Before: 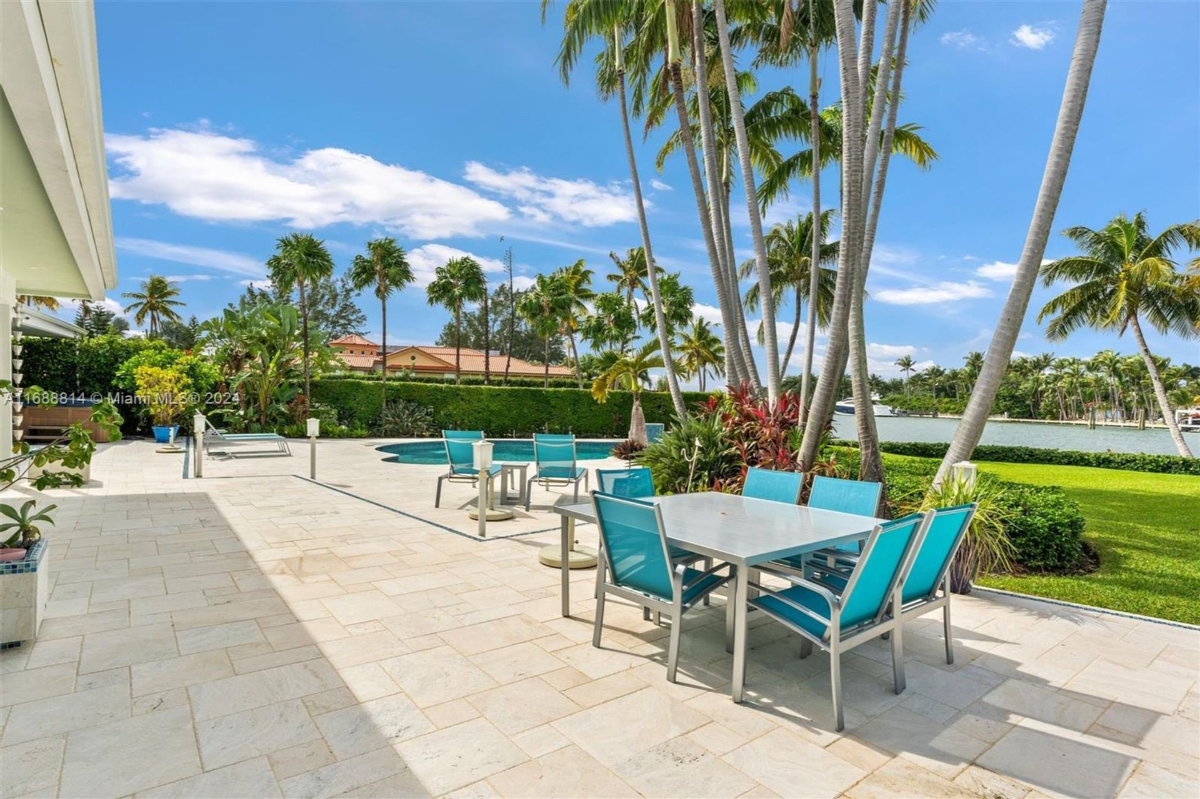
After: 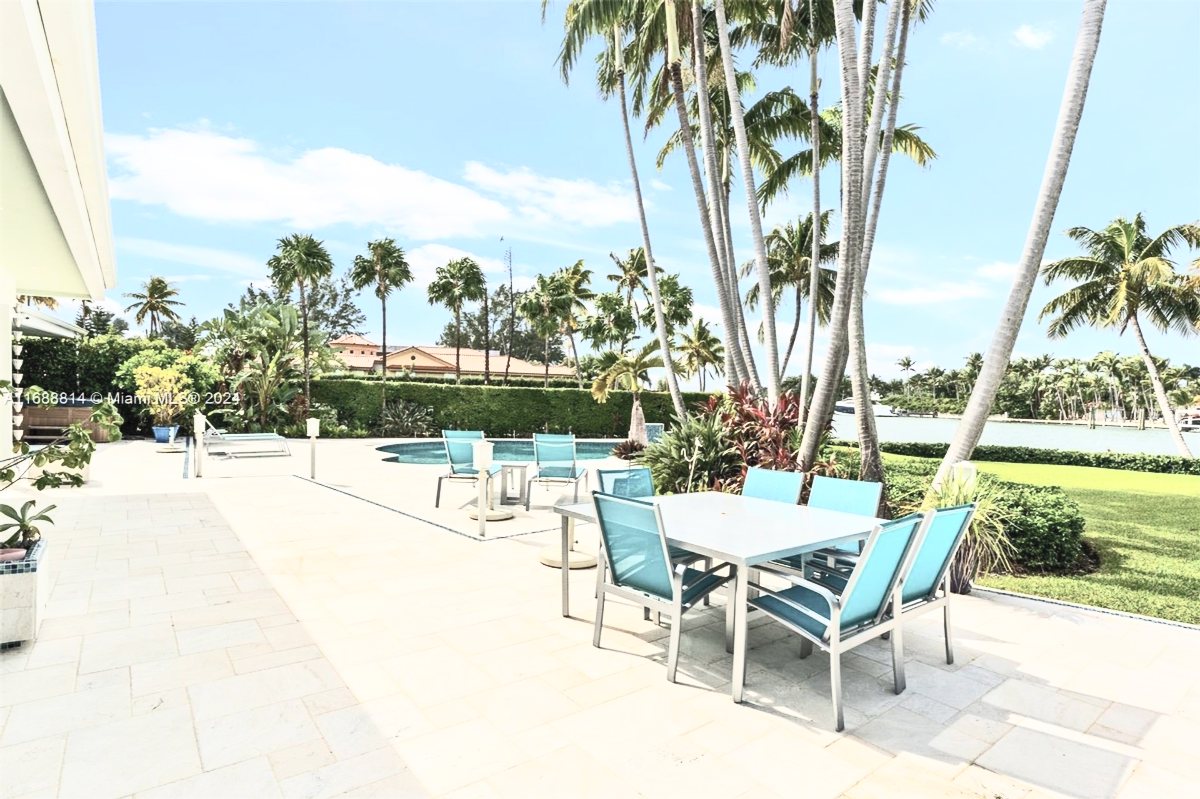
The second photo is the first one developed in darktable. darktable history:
contrast brightness saturation: contrast 0.575, brightness 0.565, saturation -0.346
